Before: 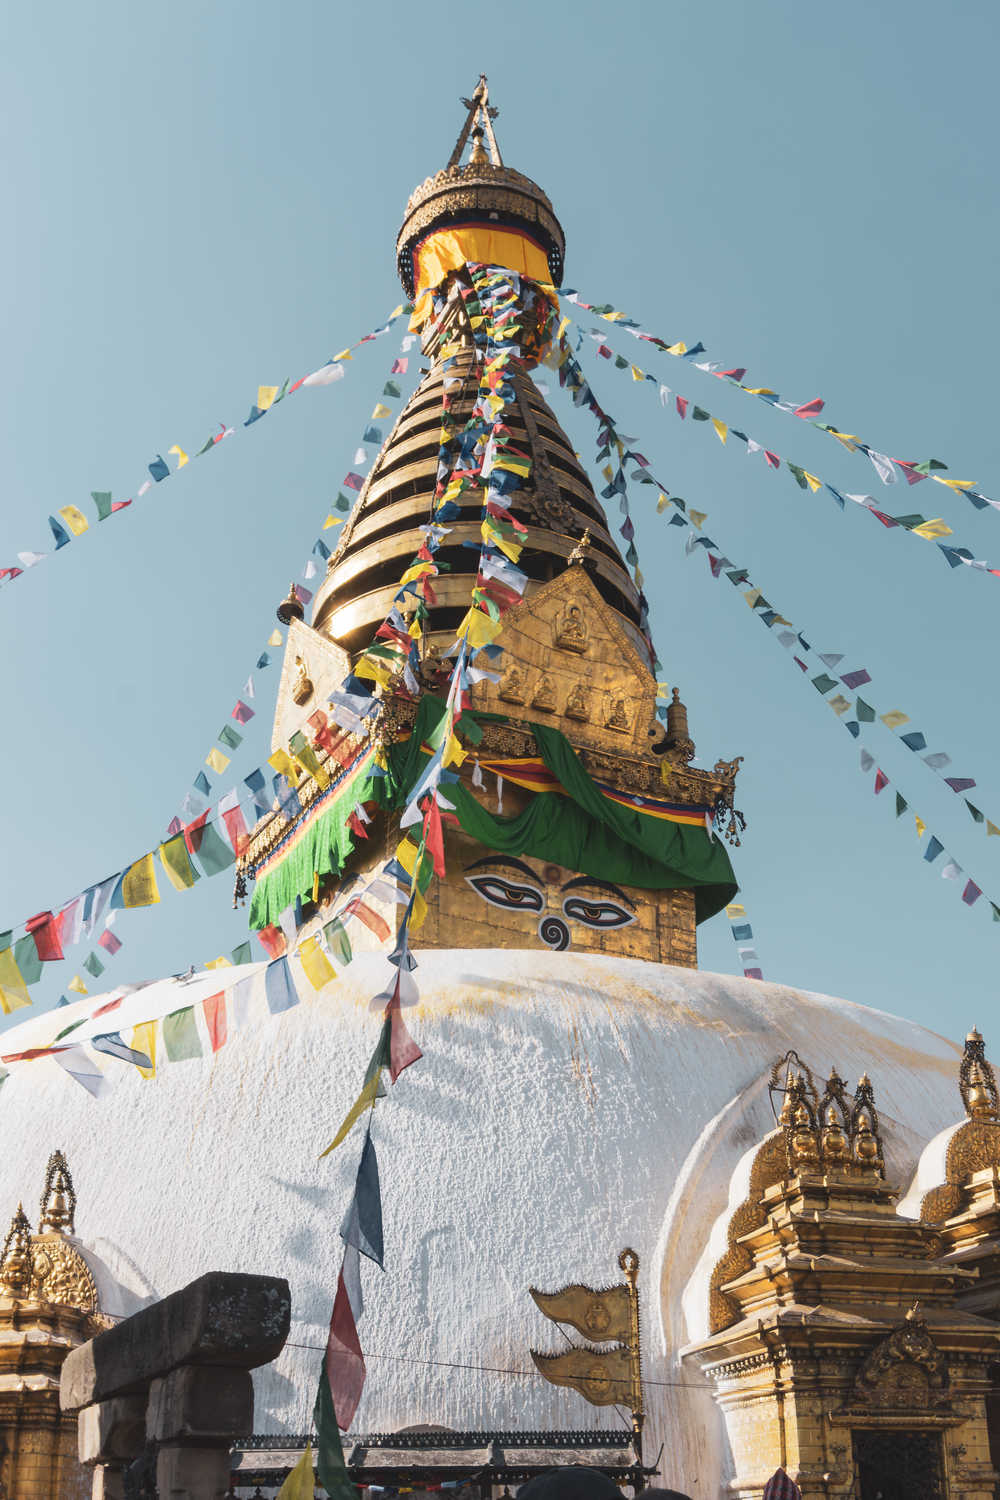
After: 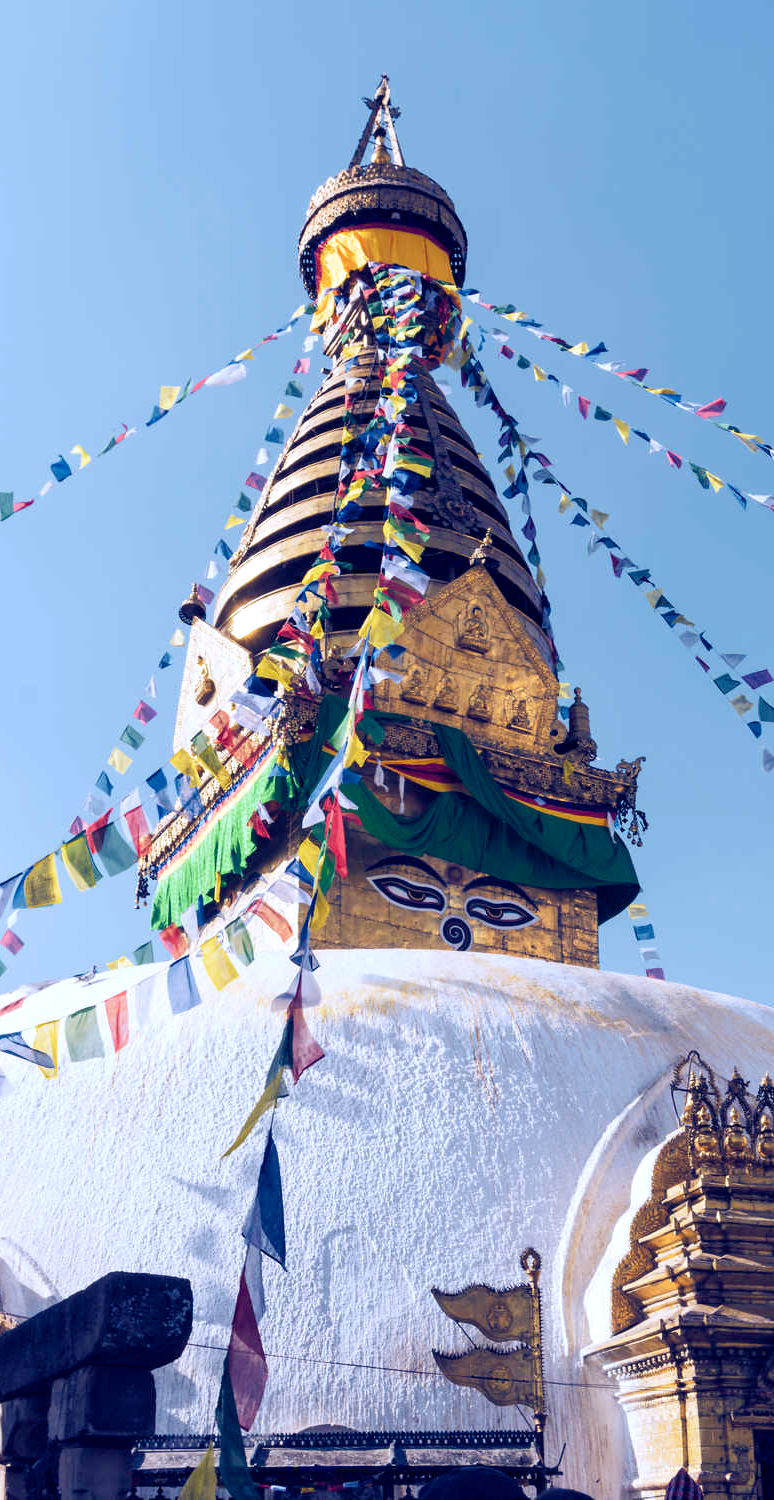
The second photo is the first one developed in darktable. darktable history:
color balance rgb: shadows lift › luminance -41.13%, shadows lift › chroma 14.13%, shadows lift › hue 260°, power › luminance -3.76%, power › chroma 0.56%, power › hue 40.37°, highlights gain › luminance 16.81%, highlights gain › chroma 2.94%, highlights gain › hue 260°, global offset › luminance -0.29%, global offset › chroma 0.31%, global offset › hue 260°, perceptual saturation grading › global saturation 20%, perceptual saturation grading › highlights -13.92%, perceptual saturation grading › shadows 50%
crop: left 9.88%, right 12.664%
color calibration: illuminant as shot in camera, x 0.358, y 0.373, temperature 4628.91 K
